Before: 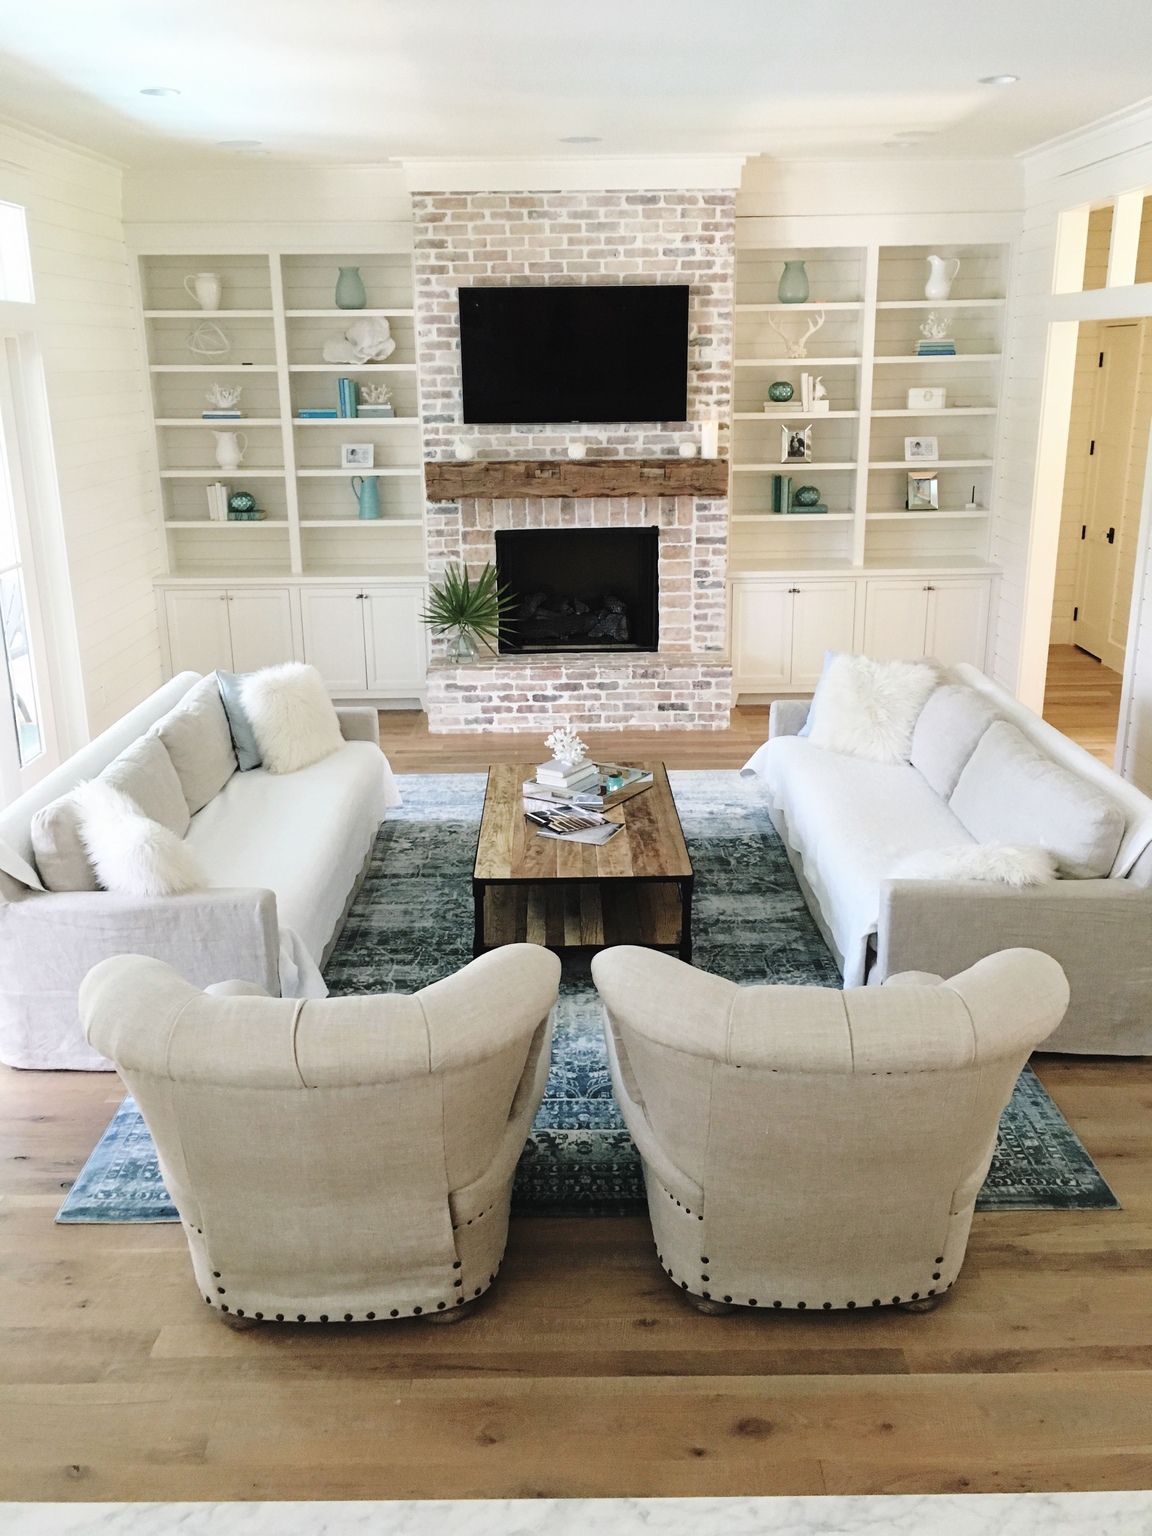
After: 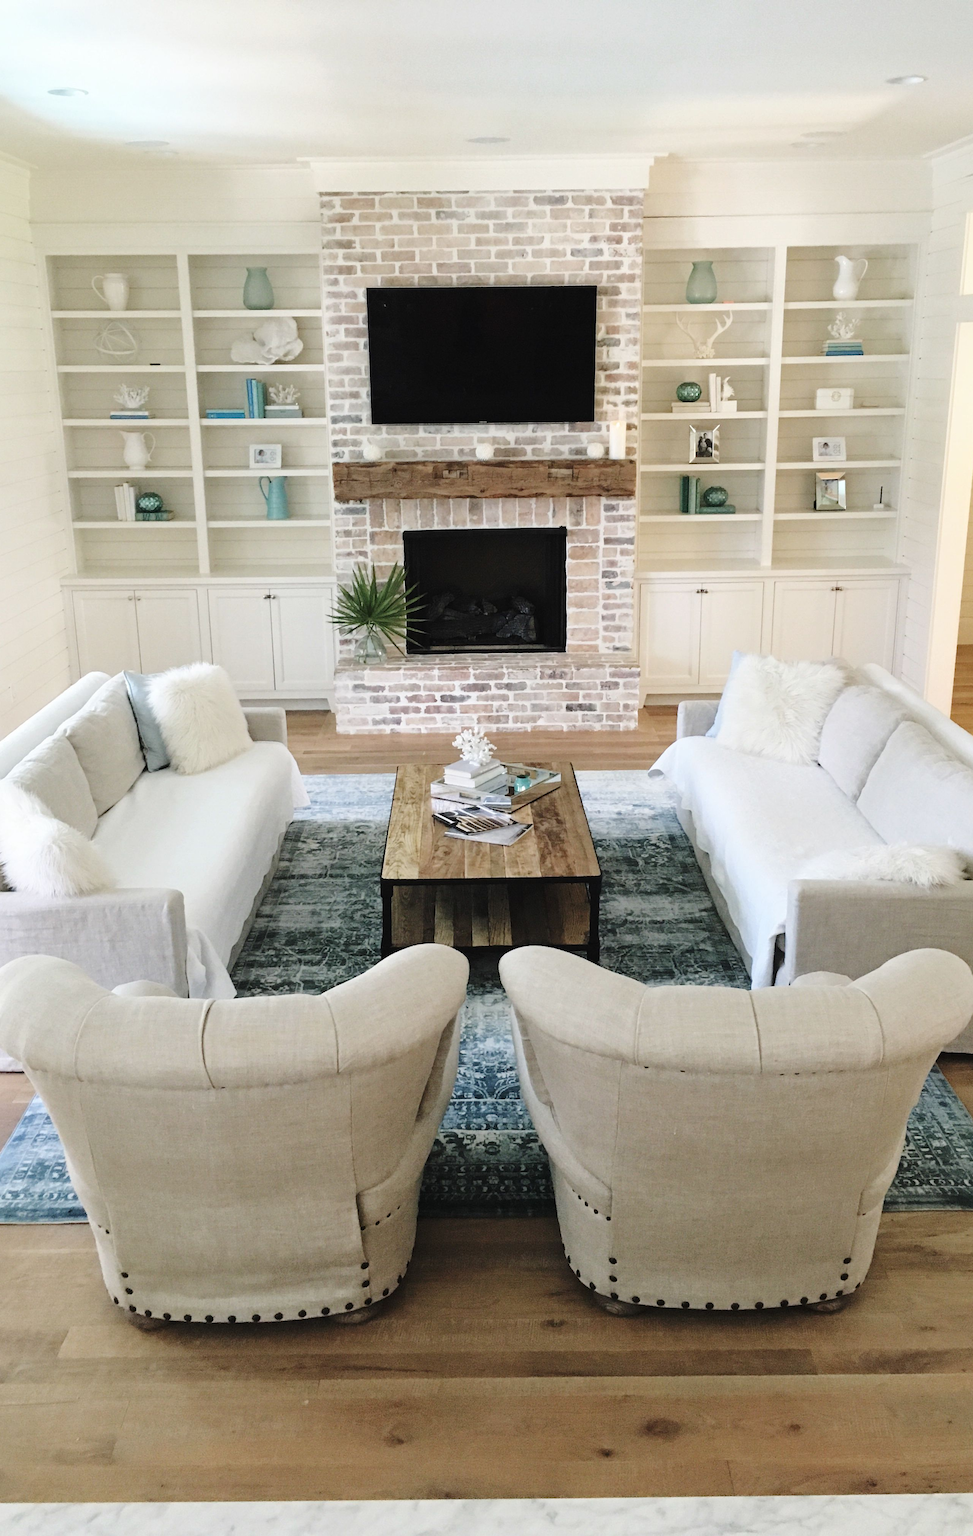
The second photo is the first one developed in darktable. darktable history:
crop: left 8.058%, right 7.466%
